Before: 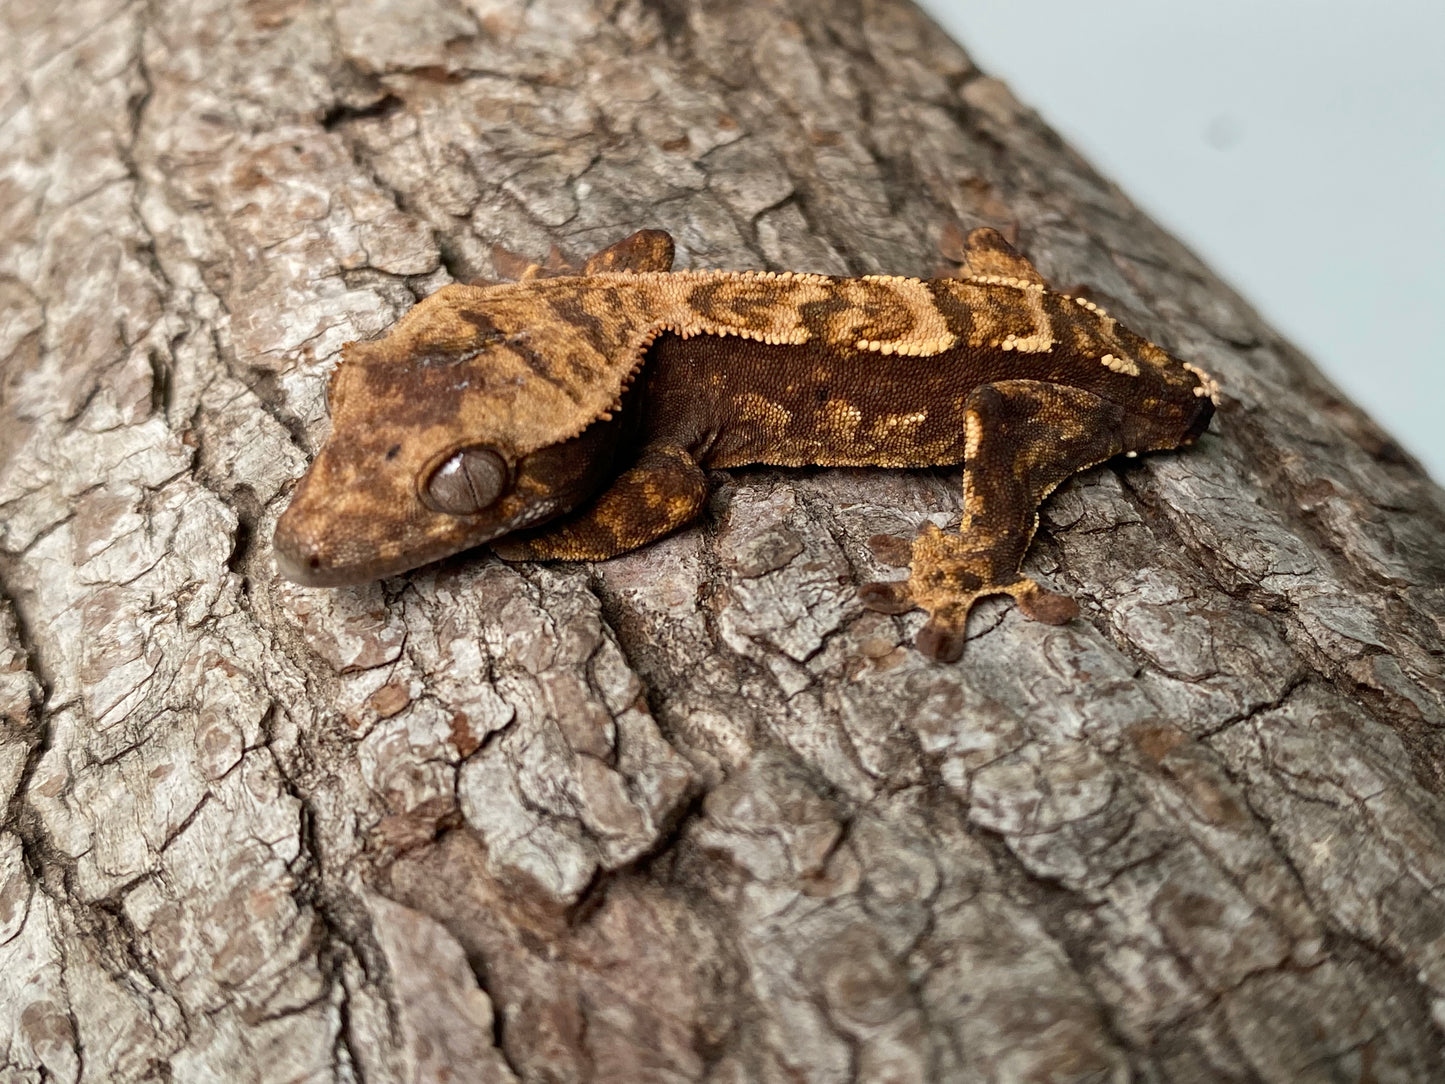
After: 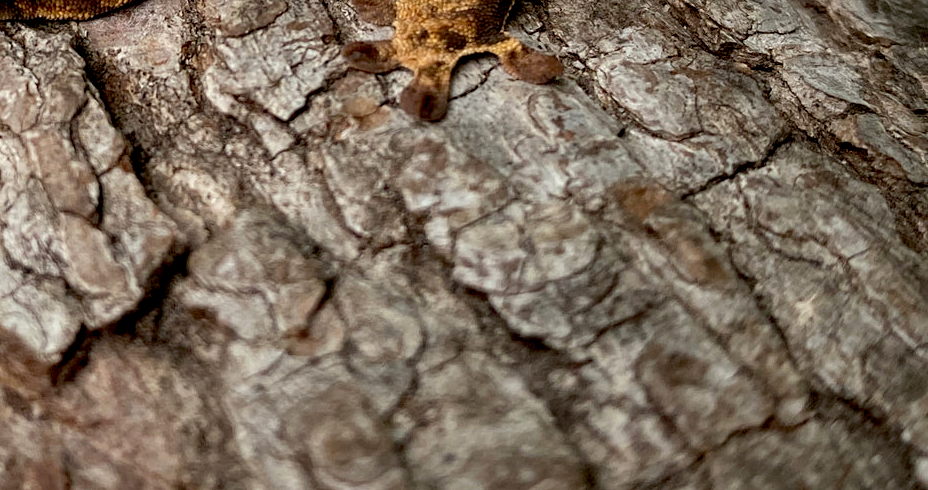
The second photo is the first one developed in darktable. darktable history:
crop and rotate: left 35.724%, top 49.95%, bottom 4.835%
exposure: black level correction 0.013, compensate highlight preservation false
color calibration: illuminant same as pipeline (D50), adaptation XYZ, x 0.346, y 0.358, temperature 5016.9 K
